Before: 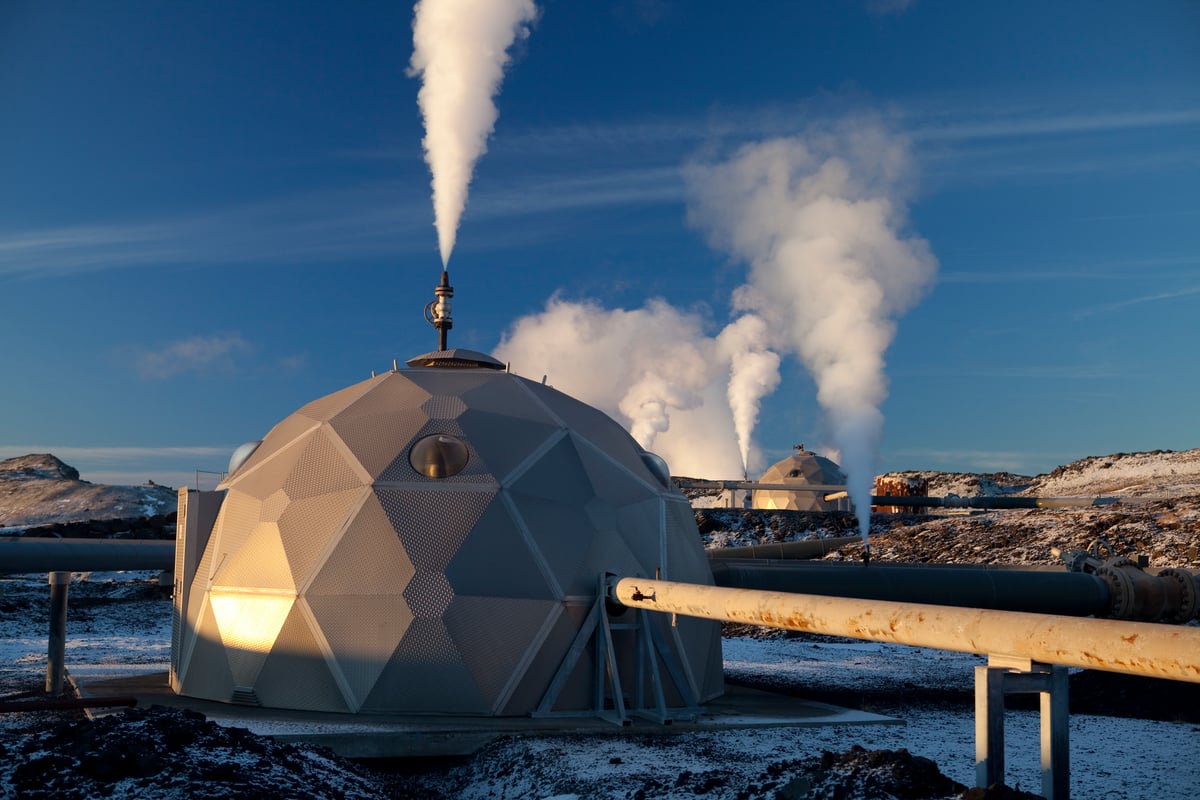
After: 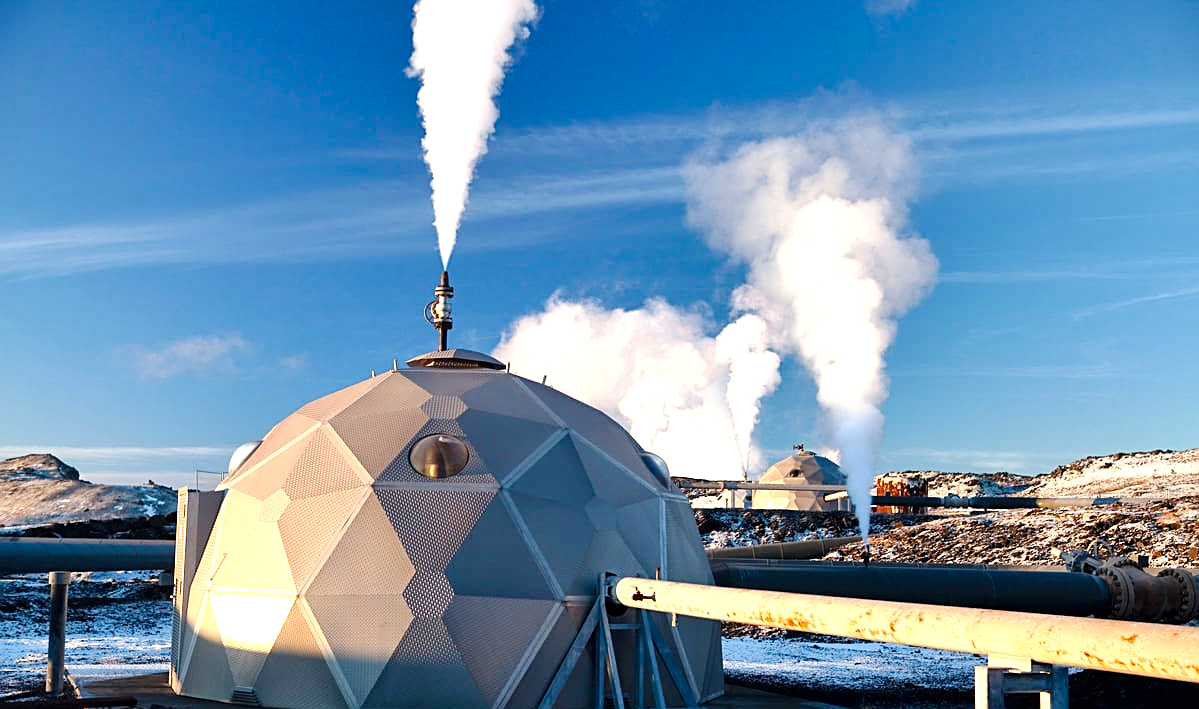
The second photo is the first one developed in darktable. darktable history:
tone equalizer: on, module defaults
crop and rotate: top 0%, bottom 11.34%
tone curve: curves: ch0 [(0.003, 0) (0.066, 0.031) (0.163, 0.112) (0.264, 0.238) (0.395, 0.408) (0.517, 0.56) (0.684, 0.734) (0.791, 0.814) (1, 1)]; ch1 [(0, 0) (0.164, 0.115) (0.337, 0.332) (0.39, 0.398) (0.464, 0.461) (0.501, 0.5) (0.507, 0.5) (0.534, 0.532) (0.577, 0.59) (0.652, 0.681) (0.733, 0.749) (0.811, 0.796) (1, 1)]; ch2 [(0, 0) (0.337, 0.382) (0.464, 0.476) (0.501, 0.5) (0.527, 0.54) (0.551, 0.565) (0.6, 0.59) (0.687, 0.675) (1, 1)], preserve colors none
shadows and highlights: low approximation 0.01, soften with gaussian
exposure: black level correction 0, exposure 1.379 EV, compensate exposure bias true, compensate highlight preservation false
sharpen: on, module defaults
color calibration: illuminant same as pipeline (D50), x 0.346, y 0.357, temperature 4997.93 K
